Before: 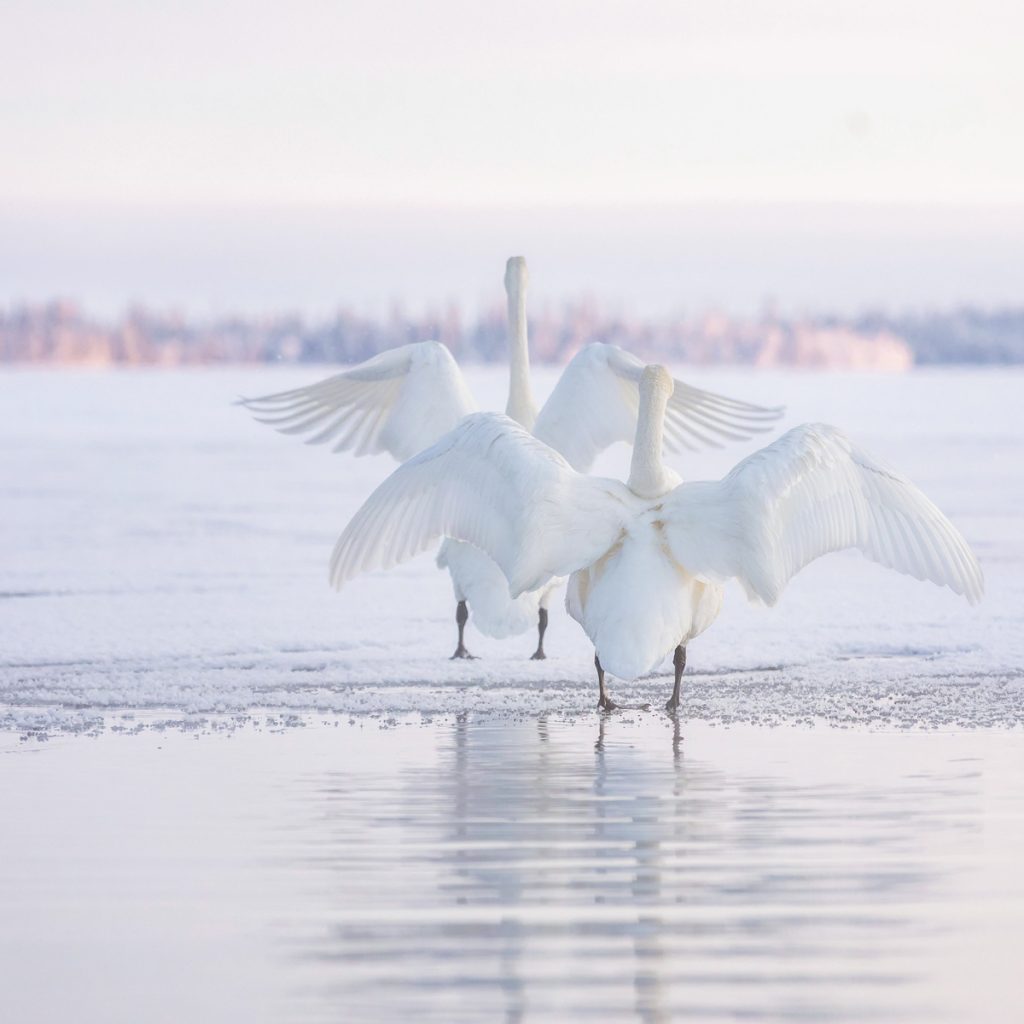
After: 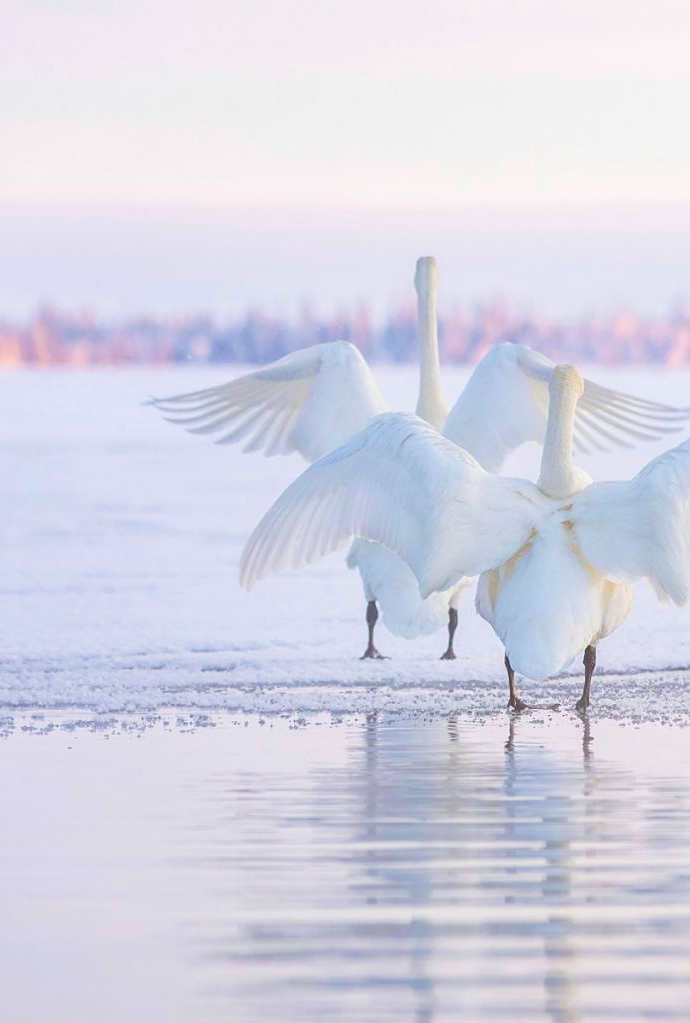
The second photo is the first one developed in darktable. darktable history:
color balance rgb: perceptual saturation grading › global saturation 0.023%, global vibrance 26.996%
sharpen: amount 0.2
velvia: on, module defaults
crop and rotate: left 8.799%, right 23.804%
contrast brightness saturation: contrast 0.037, saturation 0.158
